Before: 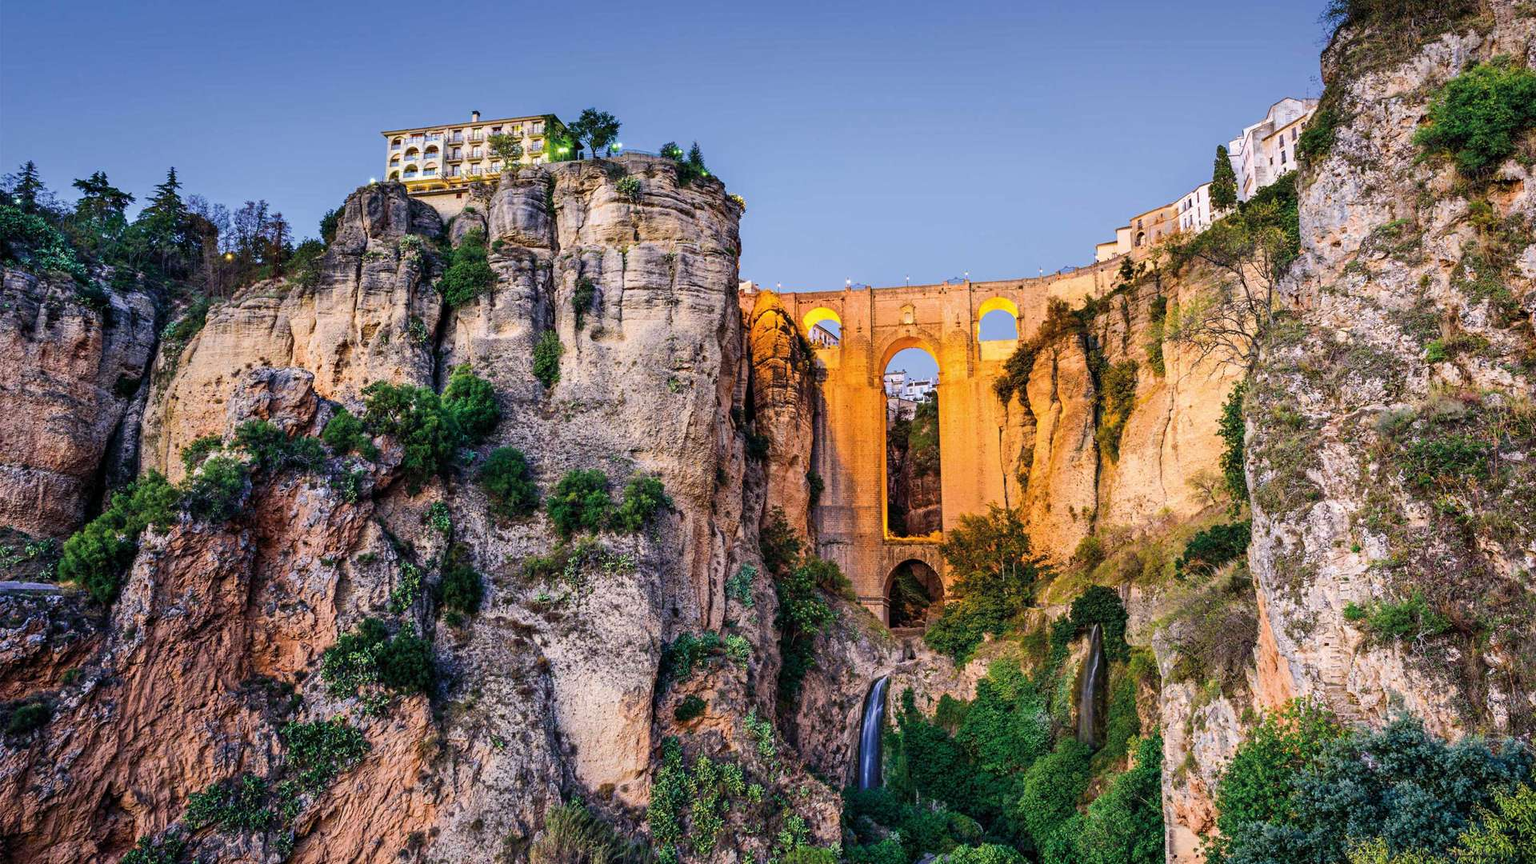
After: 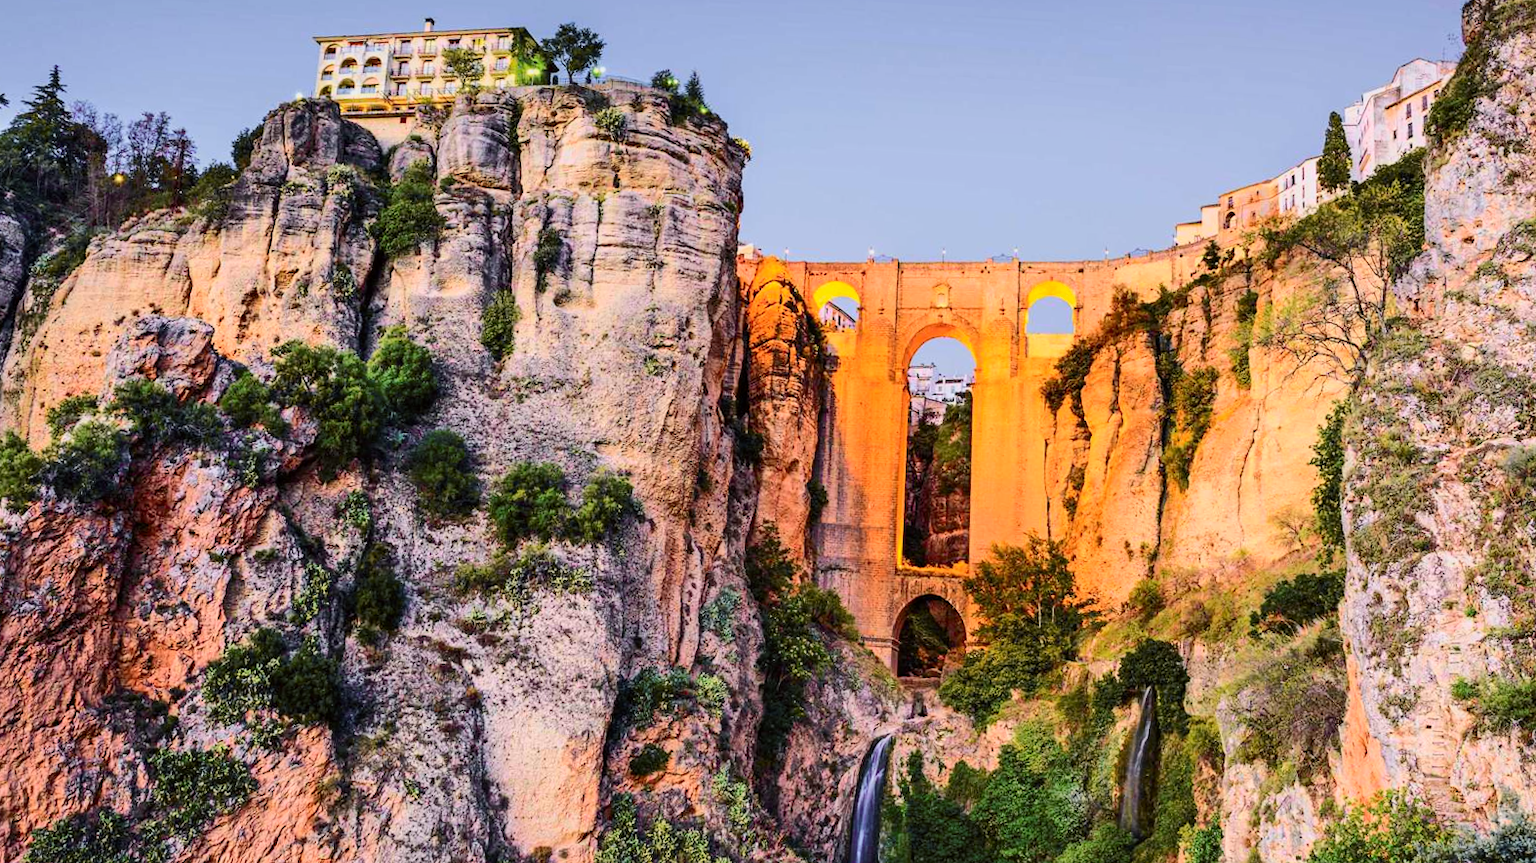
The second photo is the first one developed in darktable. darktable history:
tone curve: curves: ch0 [(0, 0) (0.239, 0.248) (0.508, 0.606) (0.826, 0.855) (1, 0.945)]; ch1 [(0, 0) (0.401, 0.42) (0.442, 0.47) (0.492, 0.498) (0.511, 0.516) (0.555, 0.586) (0.681, 0.739) (1, 1)]; ch2 [(0, 0) (0.411, 0.433) (0.5, 0.504) (0.545, 0.574) (1, 1)], color space Lab, independent channels, preserve colors none
crop and rotate: angle -3.27°, left 5.211%, top 5.211%, right 4.607%, bottom 4.607%
